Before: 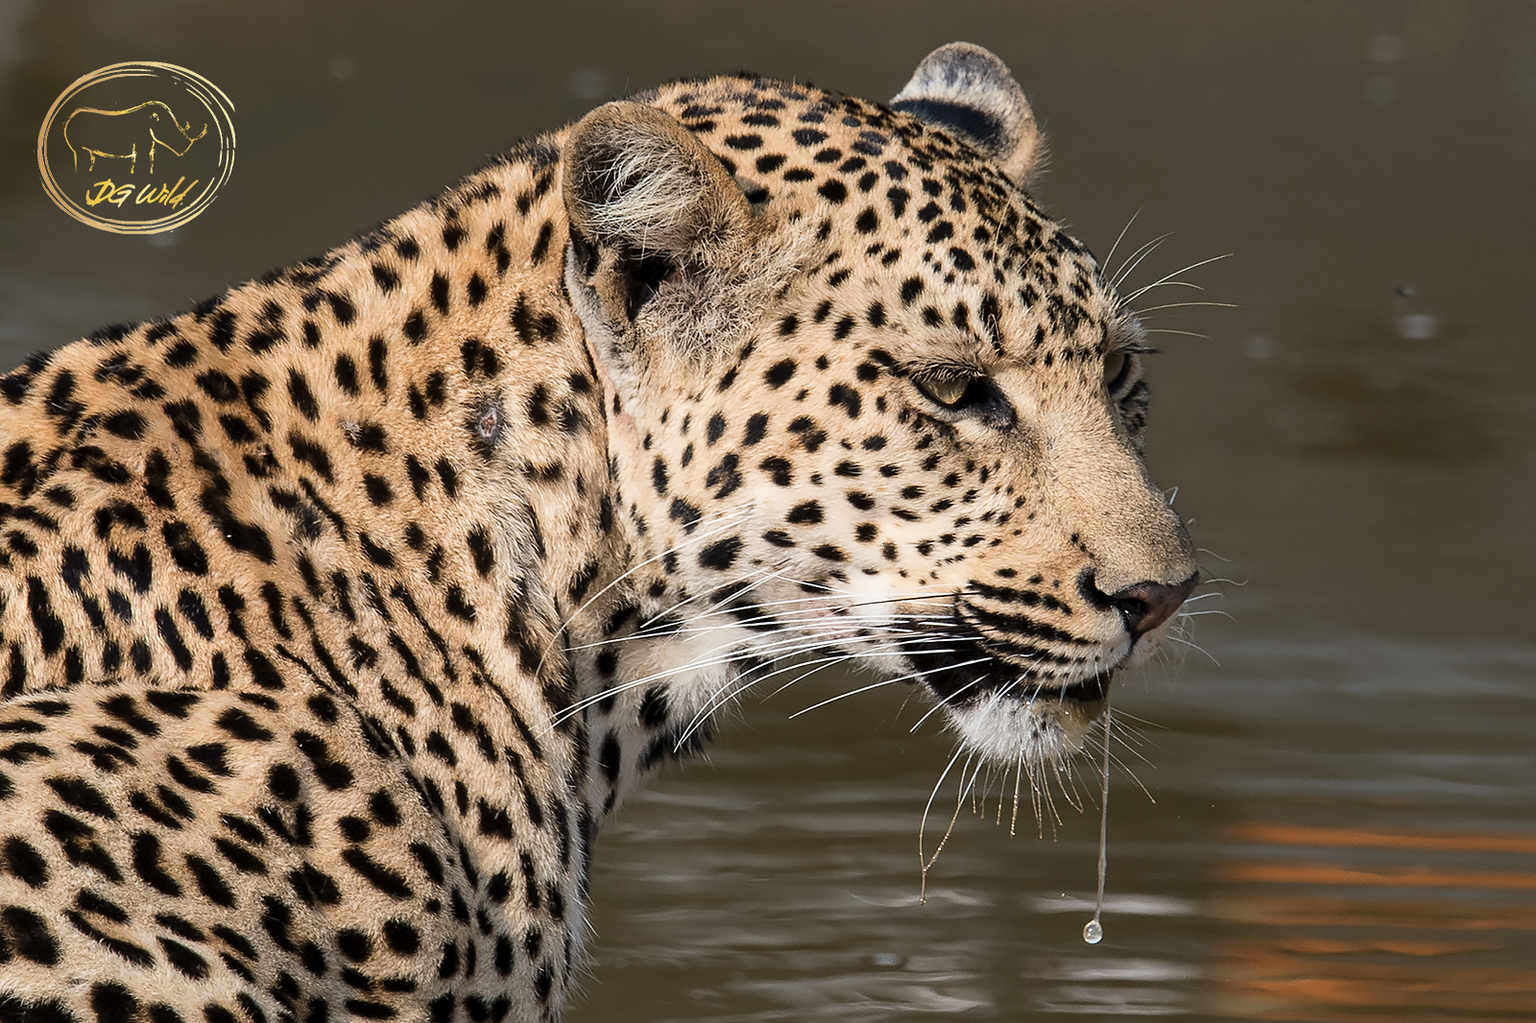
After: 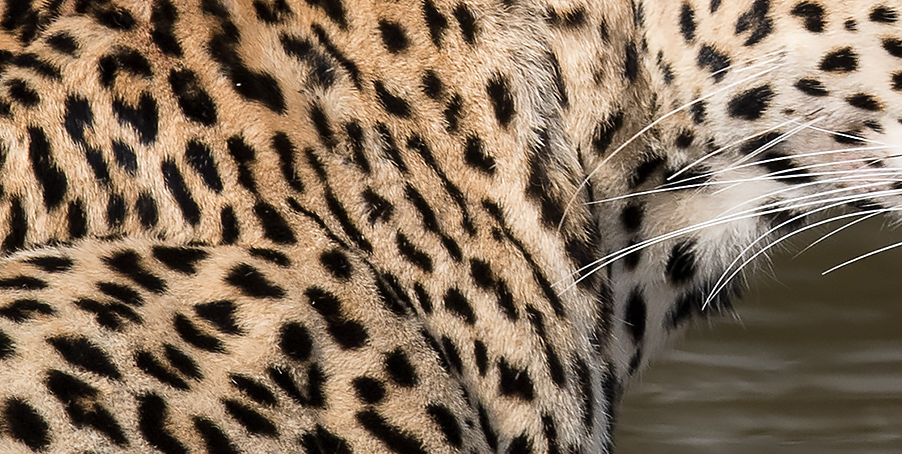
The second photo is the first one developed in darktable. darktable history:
crop: top 44.483%, right 43.593%, bottom 12.892%
tone equalizer: on, module defaults
